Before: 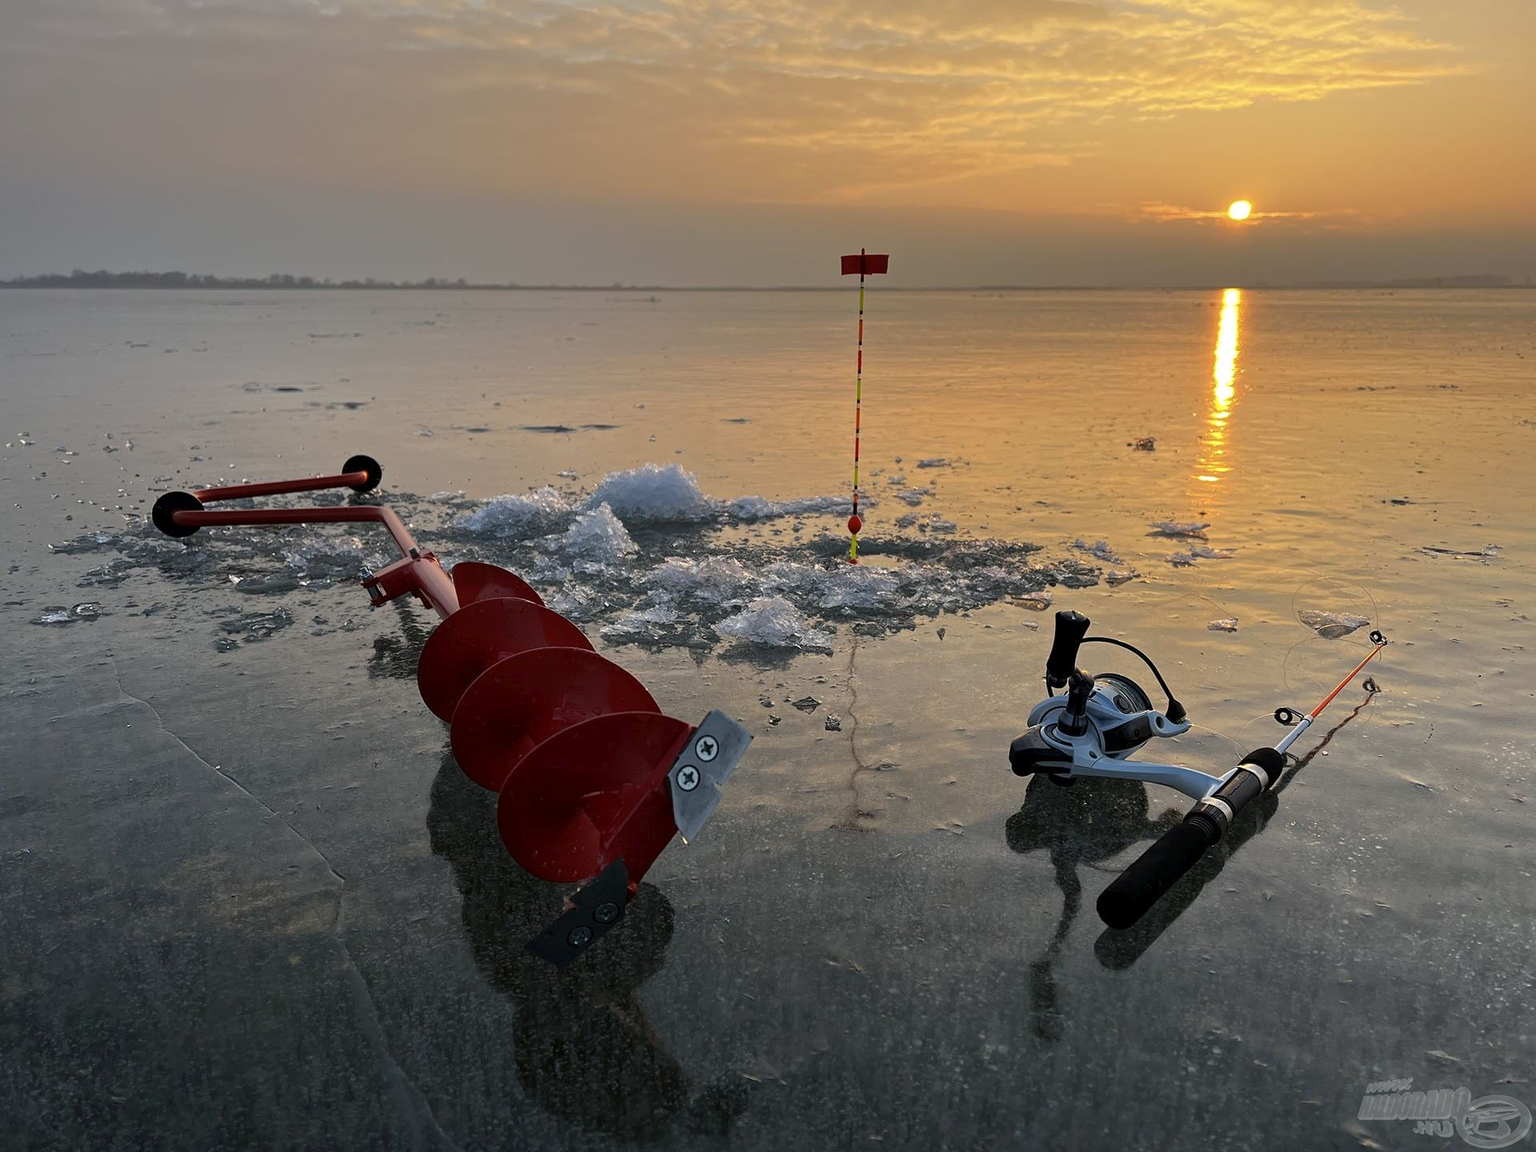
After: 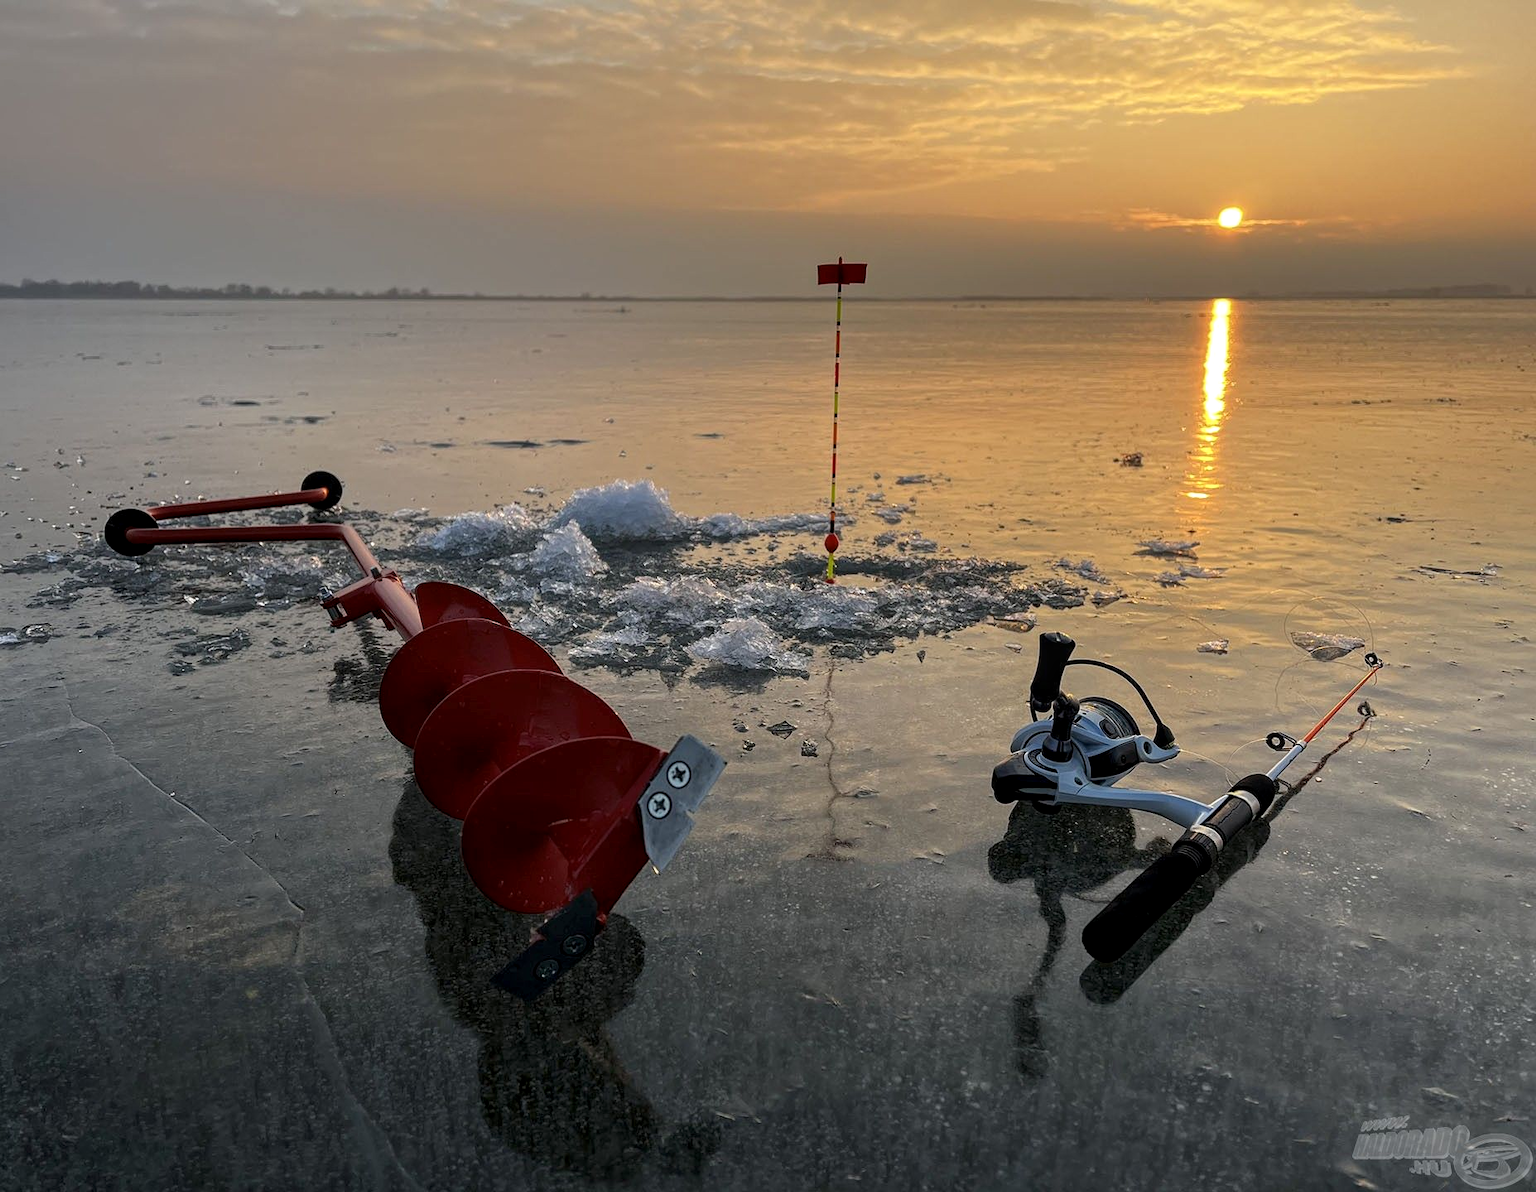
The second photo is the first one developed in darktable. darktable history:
crop and rotate: left 3.379%
local contrast: on, module defaults
